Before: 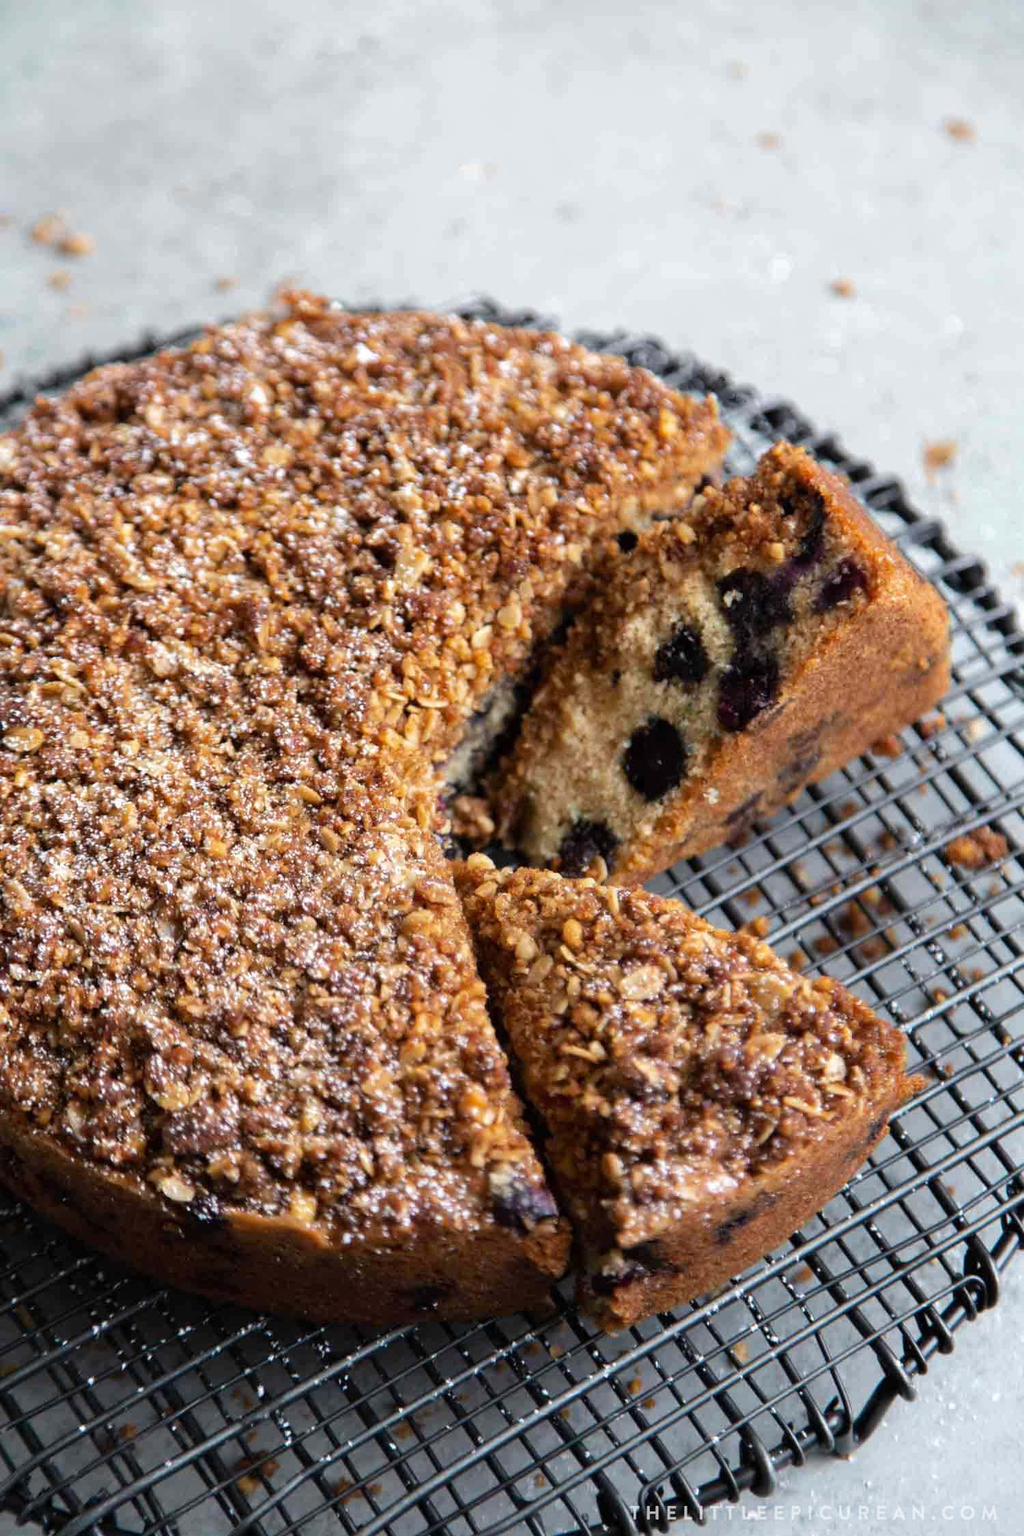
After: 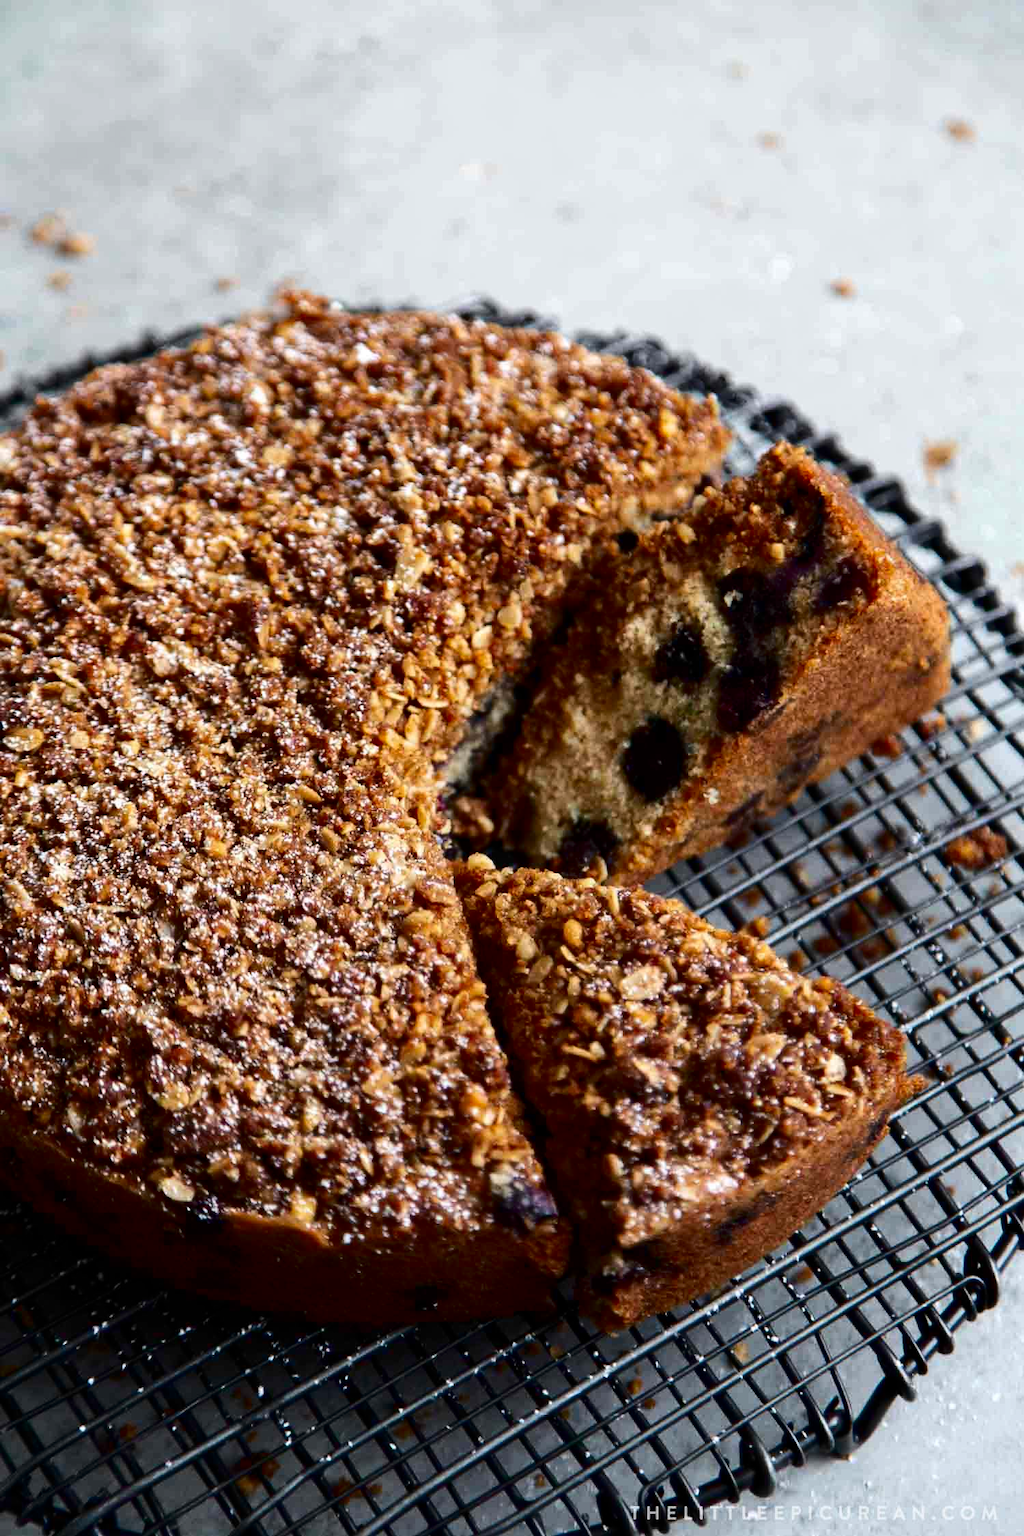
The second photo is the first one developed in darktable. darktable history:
contrast brightness saturation: contrast 0.189, brightness -0.227, saturation 0.11
